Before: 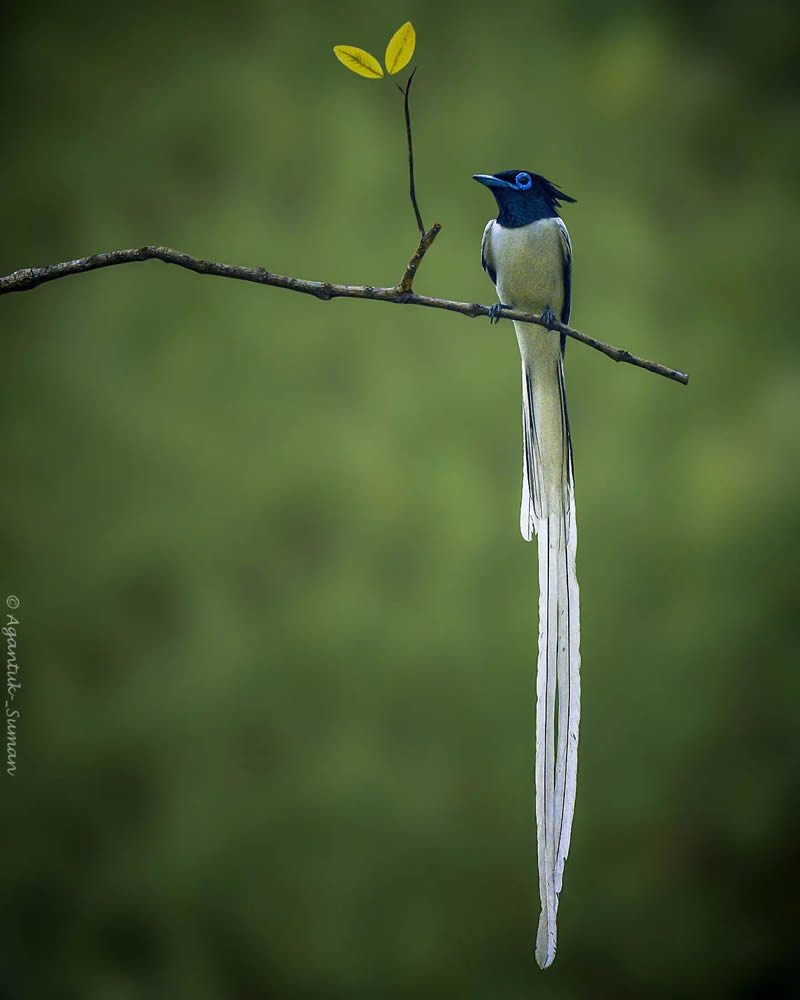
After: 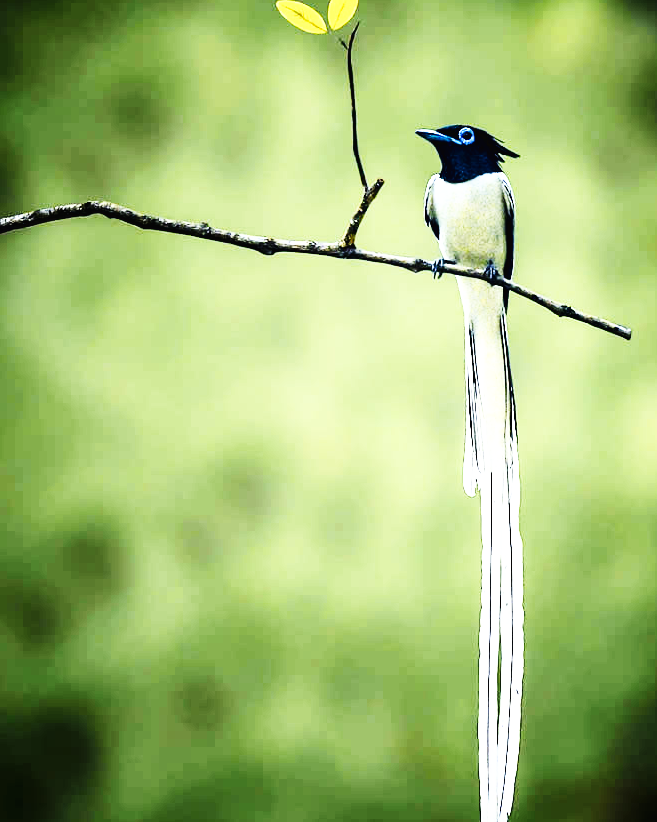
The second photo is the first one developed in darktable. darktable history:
crop and rotate: left 7.196%, top 4.574%, right 10.605%, bottom 13.178%
base curve: curves: ch0 [(0, 0.003) (0.001, 0.002) (0.006, 0.004) (0.02, 0.022) (0.048, 0.086) (0.094, 0.234) (0.162, 0.431) (0.258, 0.629) (0.385, 0.8) (0.548, 0.918) (0.751, 0.988) (1, 1)], preserve colors none
rgb curve: curves: ch0 [(0, 0) (0.21, 0.15) (0.24, 0.21) (0.5, 0.75) (0.75, 0.96) (0.89, 0.99) (1, 1)]; ch1 [(0, 0.02) (0.21, 0.13) (0.25, 0.2) (0.5, 0.67) (0.75, 0.9) (0.89, 0.97) (1, 1)]; ch2 [(0, 0.02) (0.21, 0.13) (0.25, 0.2) (0.5, 0.67) (0.75, 0.9) (0.89, 0.97) (1, 1)], compensate middle gray true
